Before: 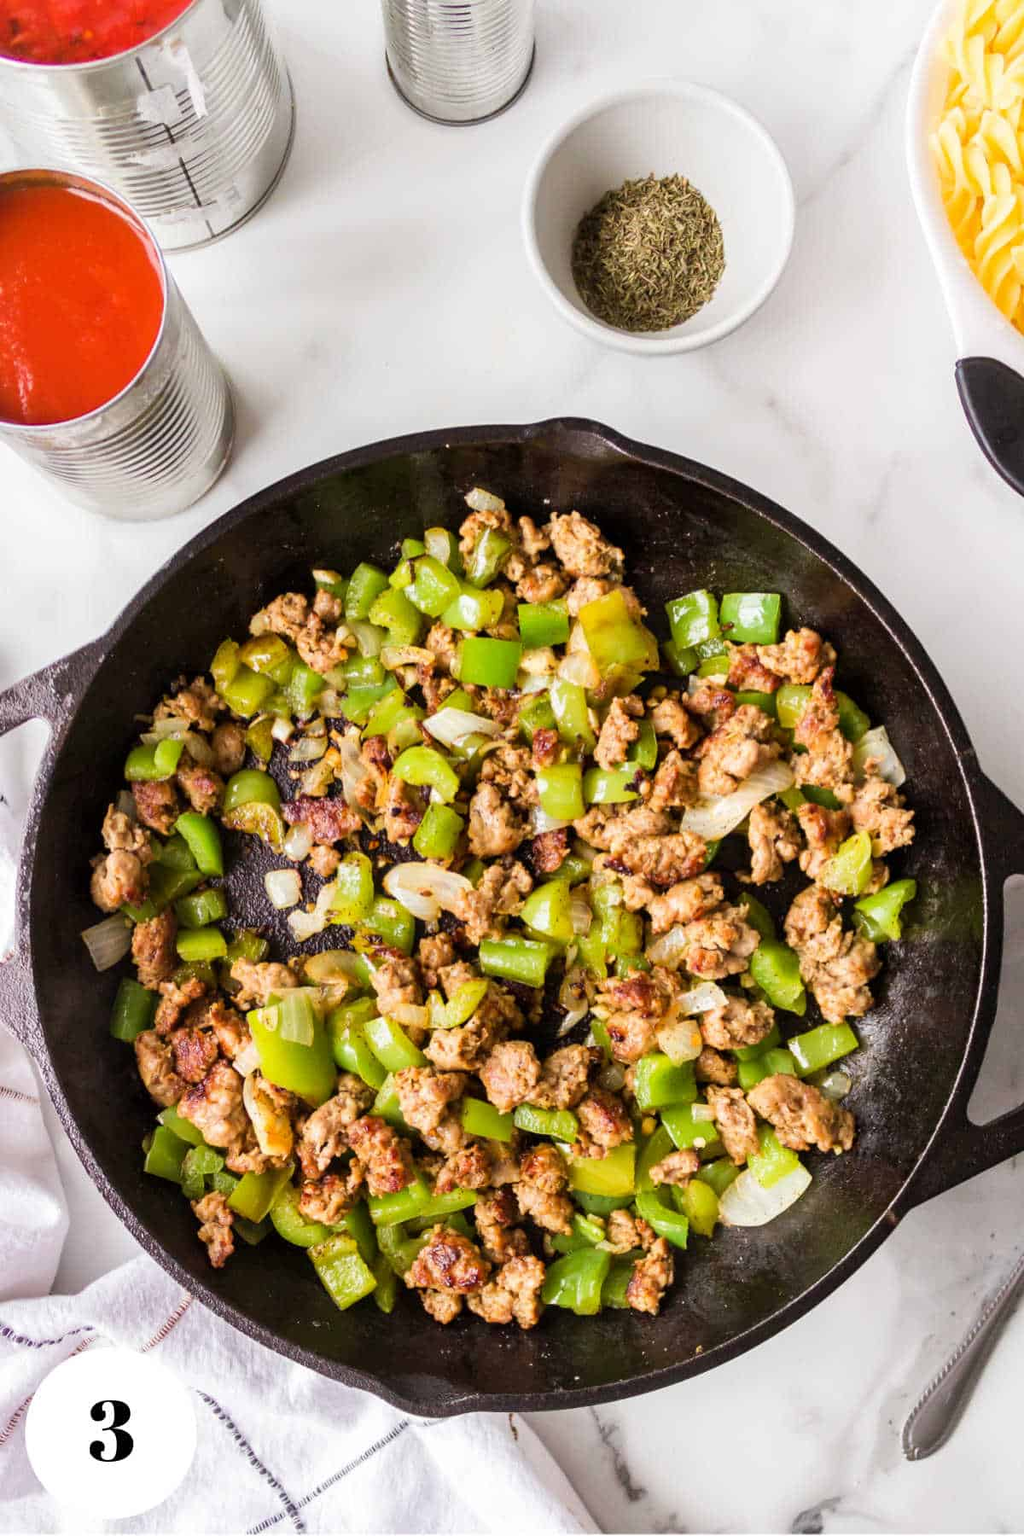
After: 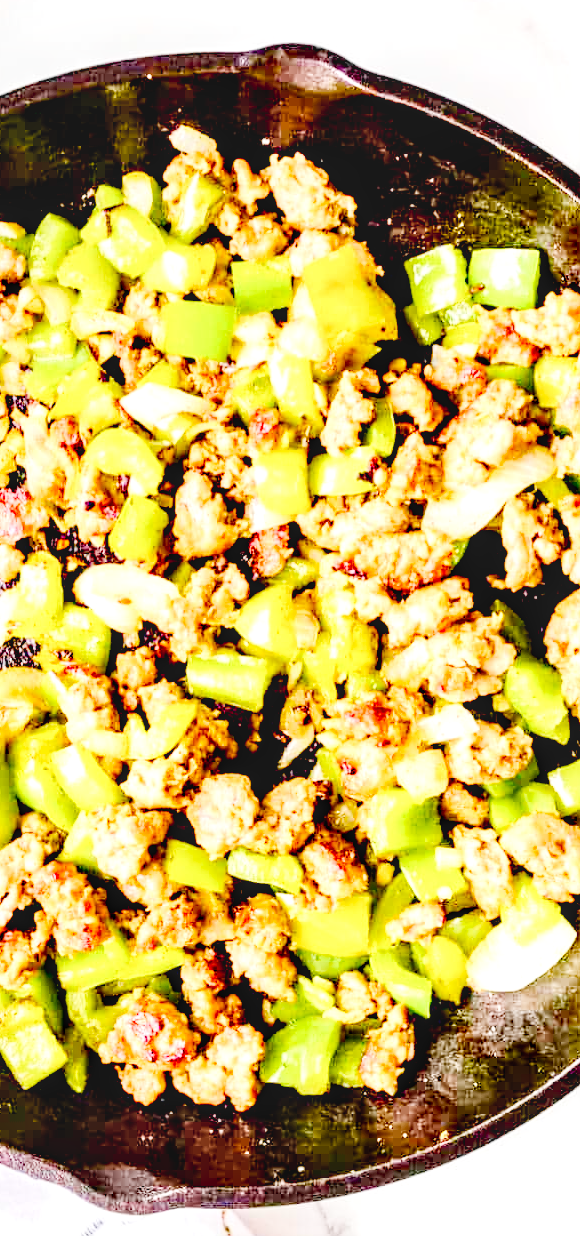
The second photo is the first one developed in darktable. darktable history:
tone equalizer: -7 EV 0.16 EV, -6 EV 0.633 EV, -5 EV 1.16 EV, -4 EV 1.36 EV, -3 EV 1.12 EV, -2 EV 0.6 EV, -1 EV 0.148 EV, edges refinement/feathering 500, mask exposure compensation -1.57 EV, preserve details no
shadows and highlights: shadows 13.22, white point adjustment 1.2, highlights -1.38, soften with gaussian
color balance rgb: linear chroma grading › shadows 31.883%, linear chroma grading › global chroma -1.784%, linear chroma grading › mid-tones 4.123%, perceptual saturation grading › global saturation 20%, perceptual saturation grading › highlights -25.716%, perceptual saturation grading › shadows 25.139%
contrast brightness saturation: contrast 0.044, saturation 0.071
local contrast: on, module defaults
base curve: curves: ch0 [(0, 0) (0.036, 0.025) (0.121, 0.166) (0.206, 0.329) (0.605, 0.79) (1, 1)], fusion 1, preserve colors none
crop: left 31.32%, top 24.807%, right 20.312%, bottom 6.511%
